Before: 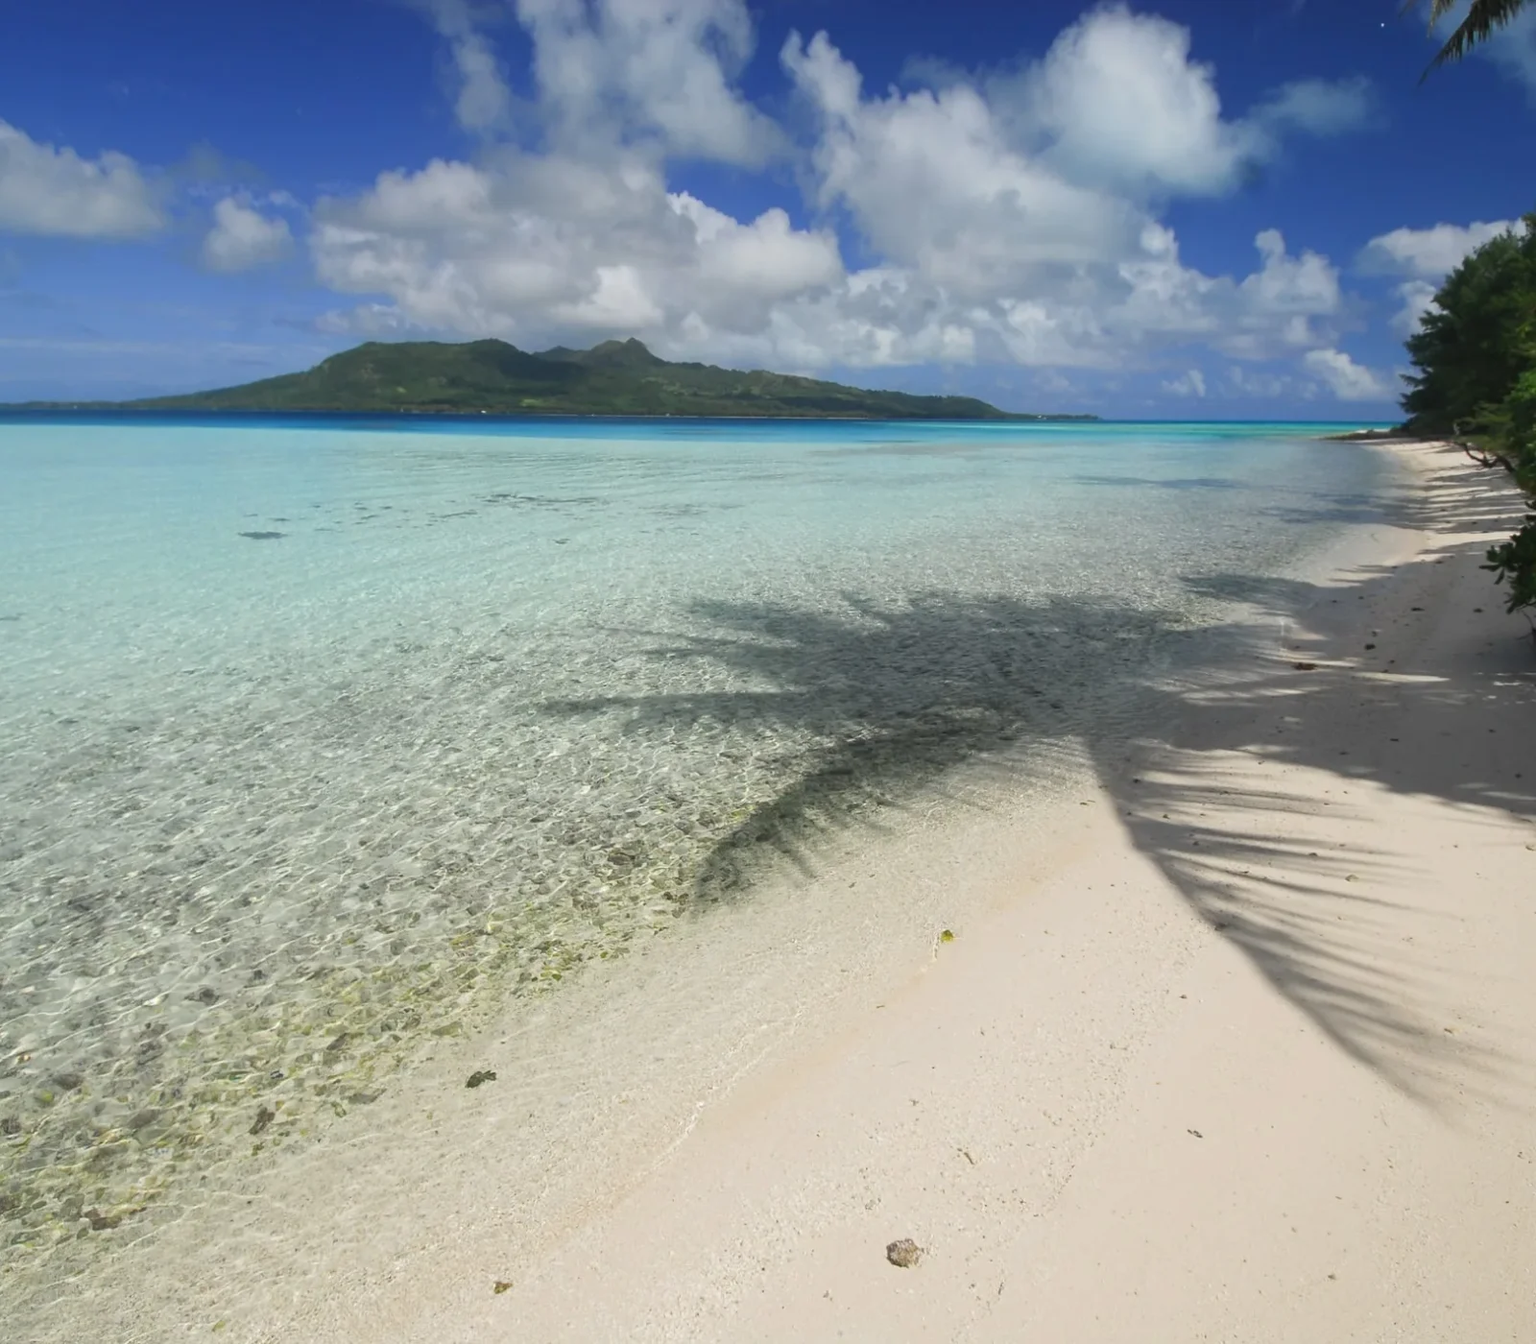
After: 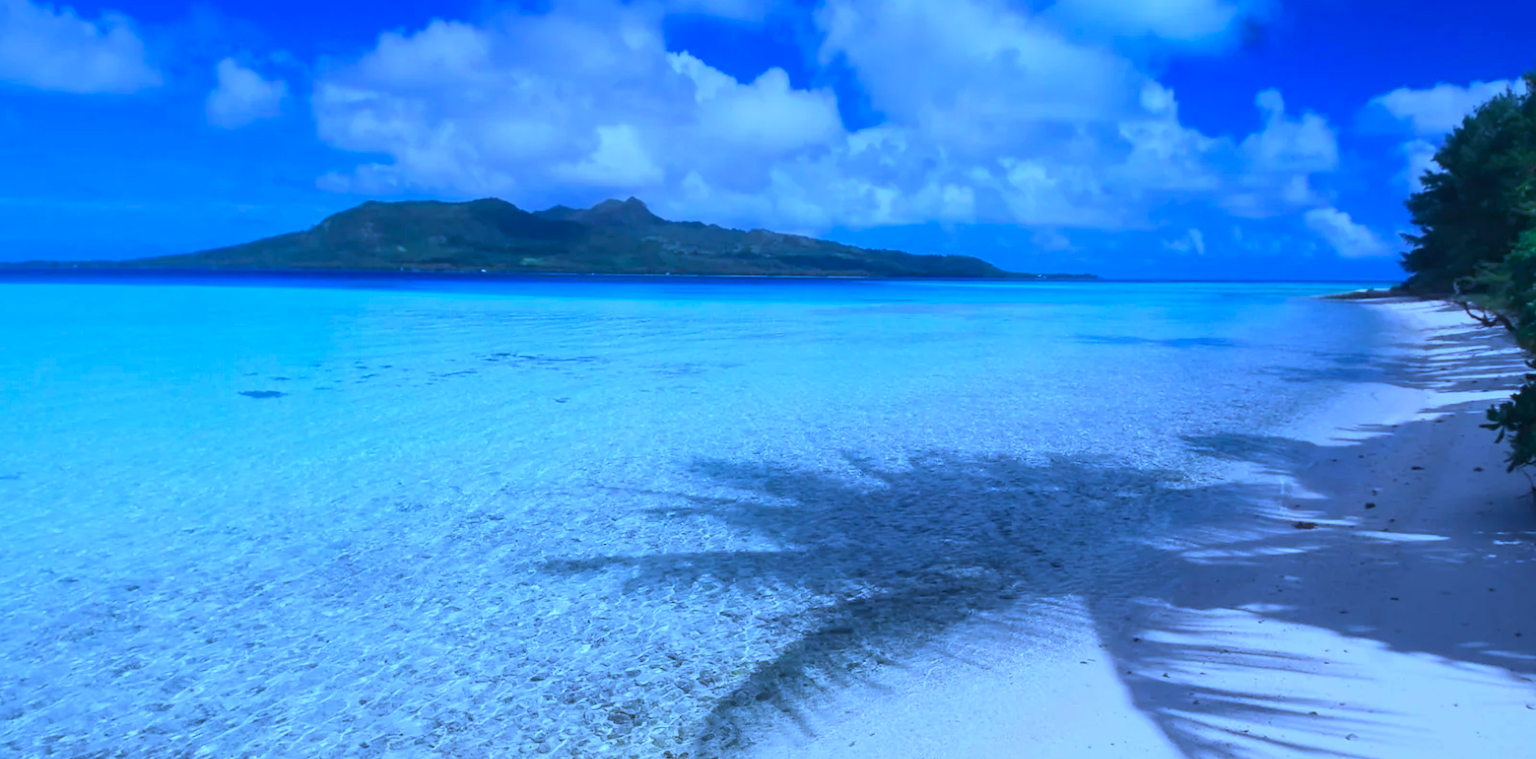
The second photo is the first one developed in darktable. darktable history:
crop and rotate: top 10.51%, bottom 32.933%
color calibration: illuminant custom, x 0.46, y 0.429, temperature 2636.61 K
